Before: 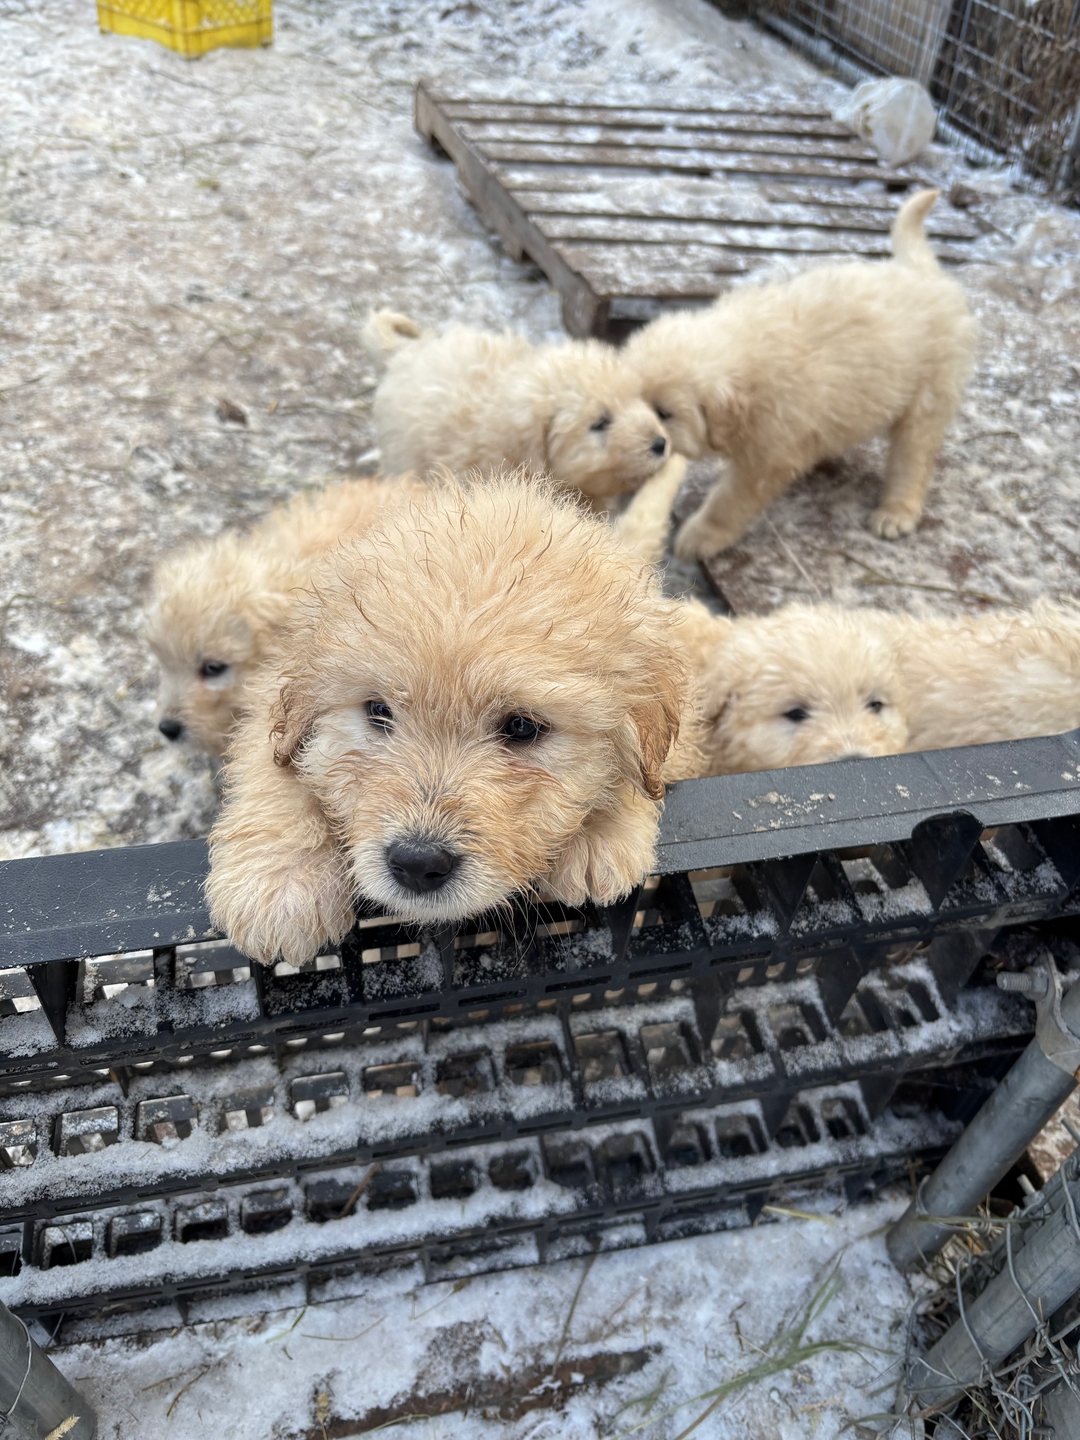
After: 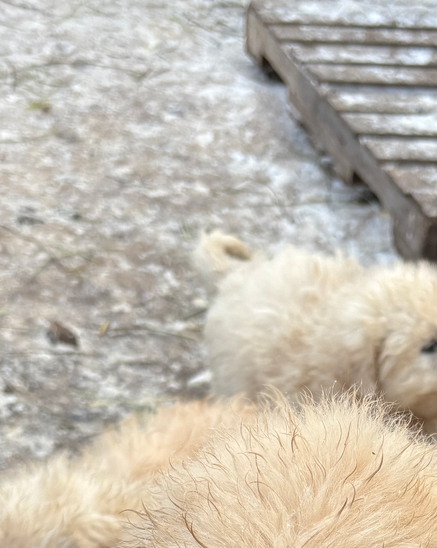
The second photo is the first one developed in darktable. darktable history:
crop: left 15.666%, top 5.459%, right 43.859%, bottom 56.461%
